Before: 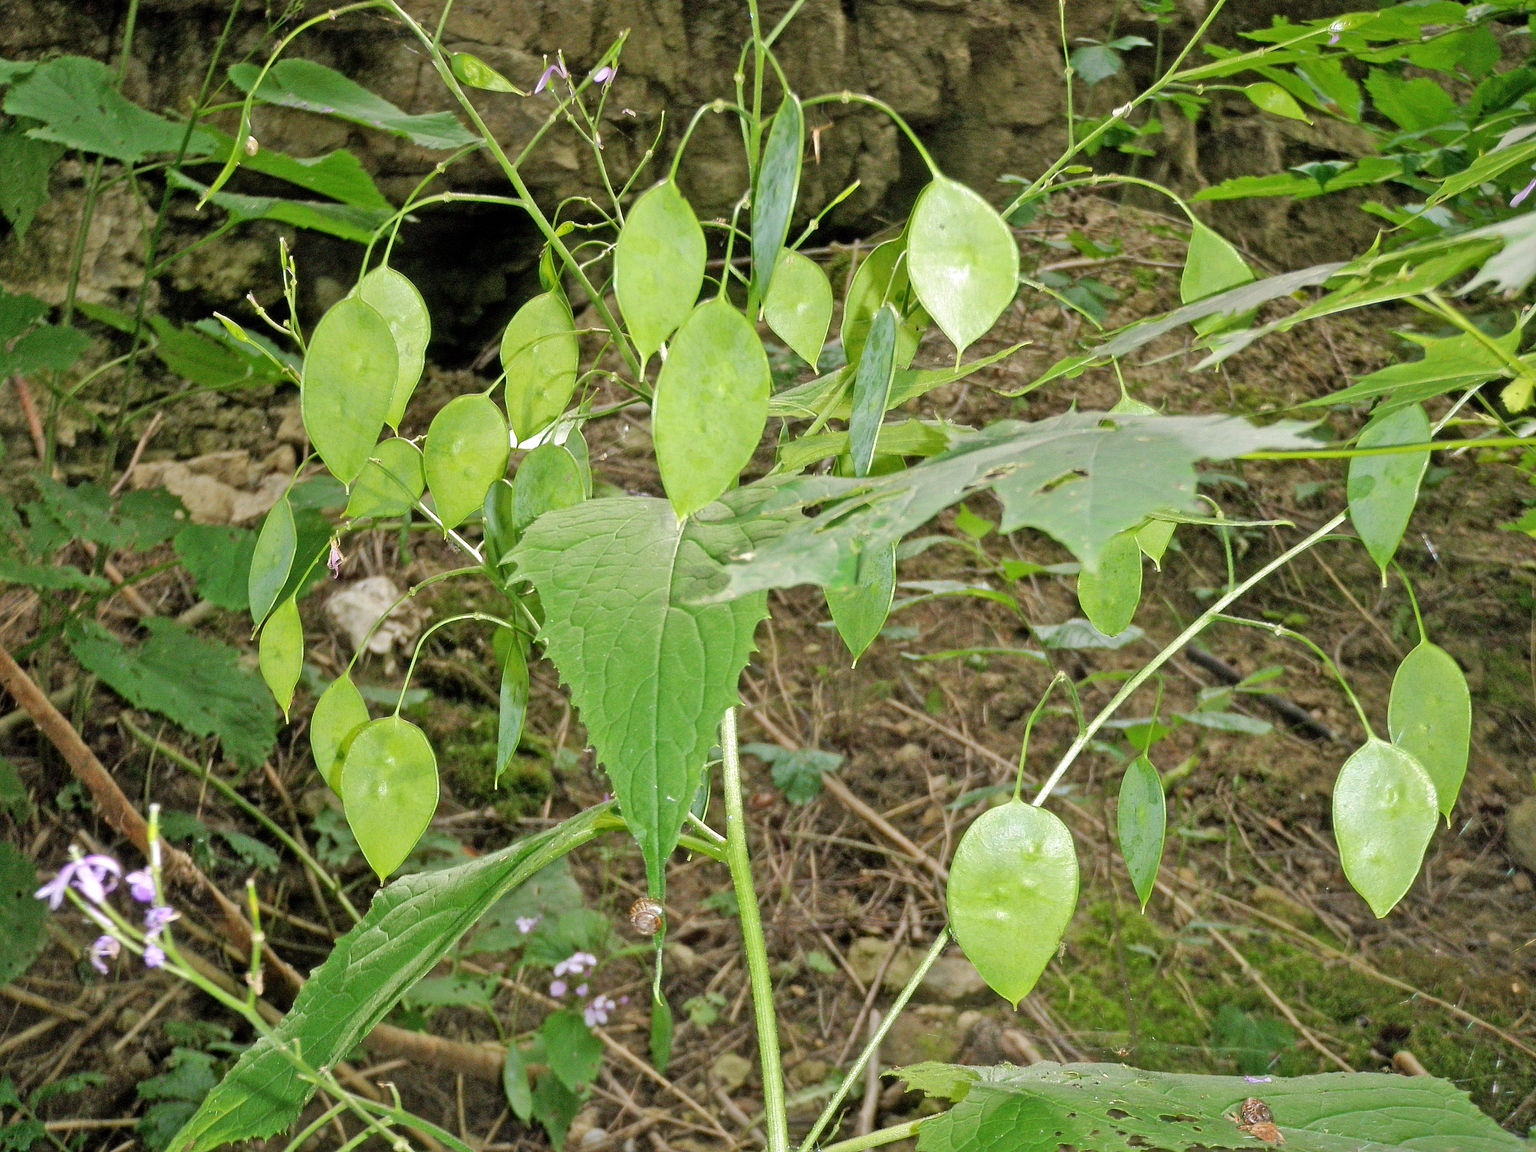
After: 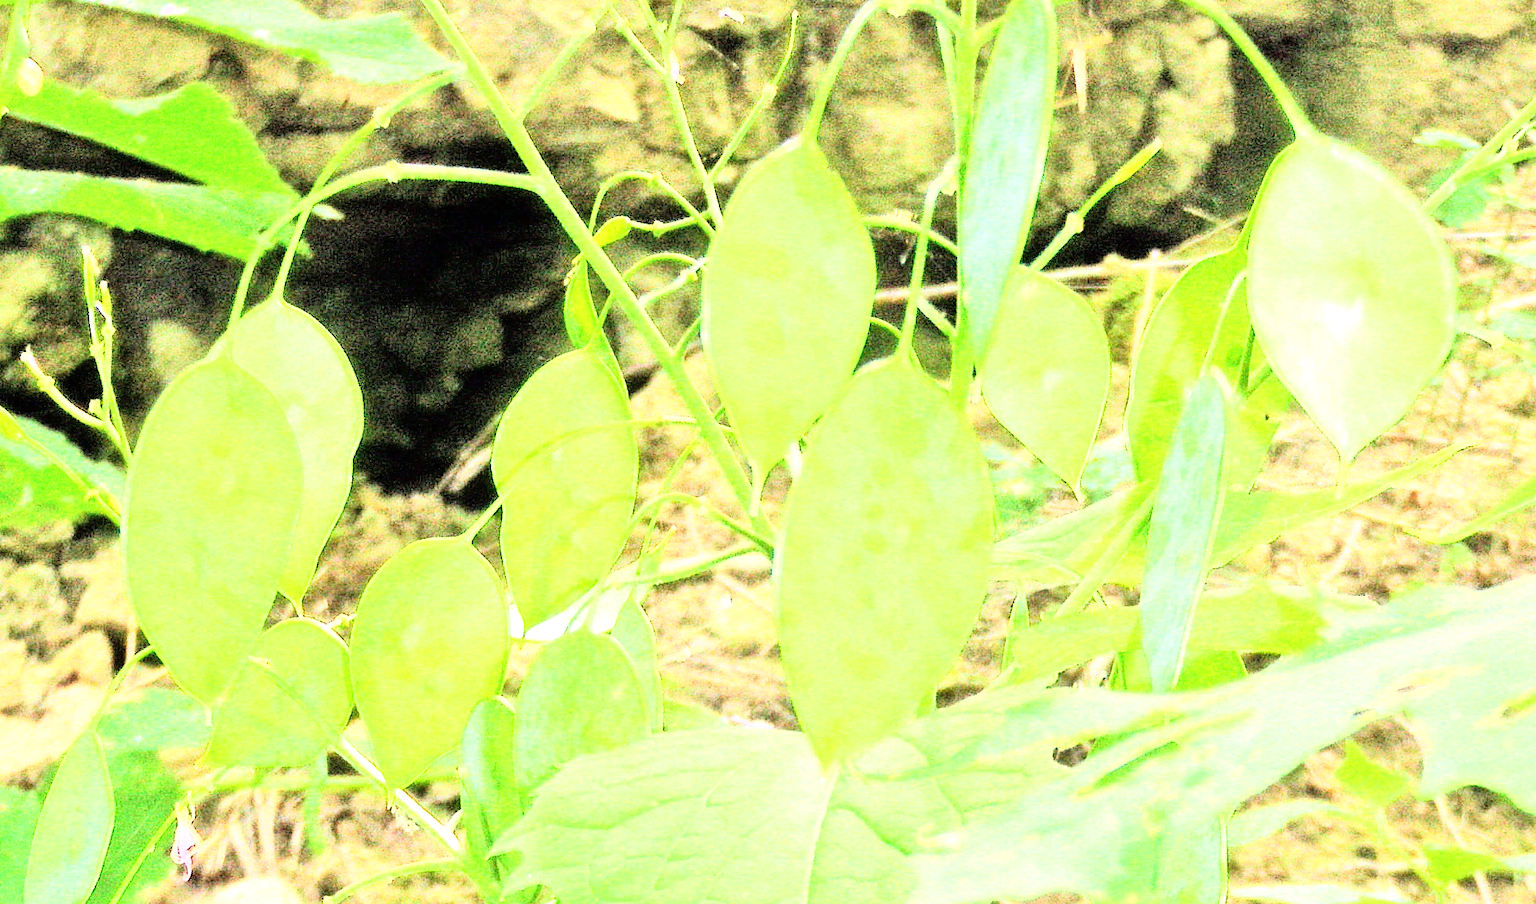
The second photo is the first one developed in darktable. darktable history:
crop: left 15.326%, top 9.098%, right 30.816%, bottom 48.628%
exposure: black level correction 0, exposure 1.685 EV, compensate exposure bias true, compensate highlight preservation false
base curve: curves: ch0 [(0, 0) (0.012, 0.01) (0.073, 0.168) (0.31, 0.711) (0.645, 0.957) (1, 1)]
